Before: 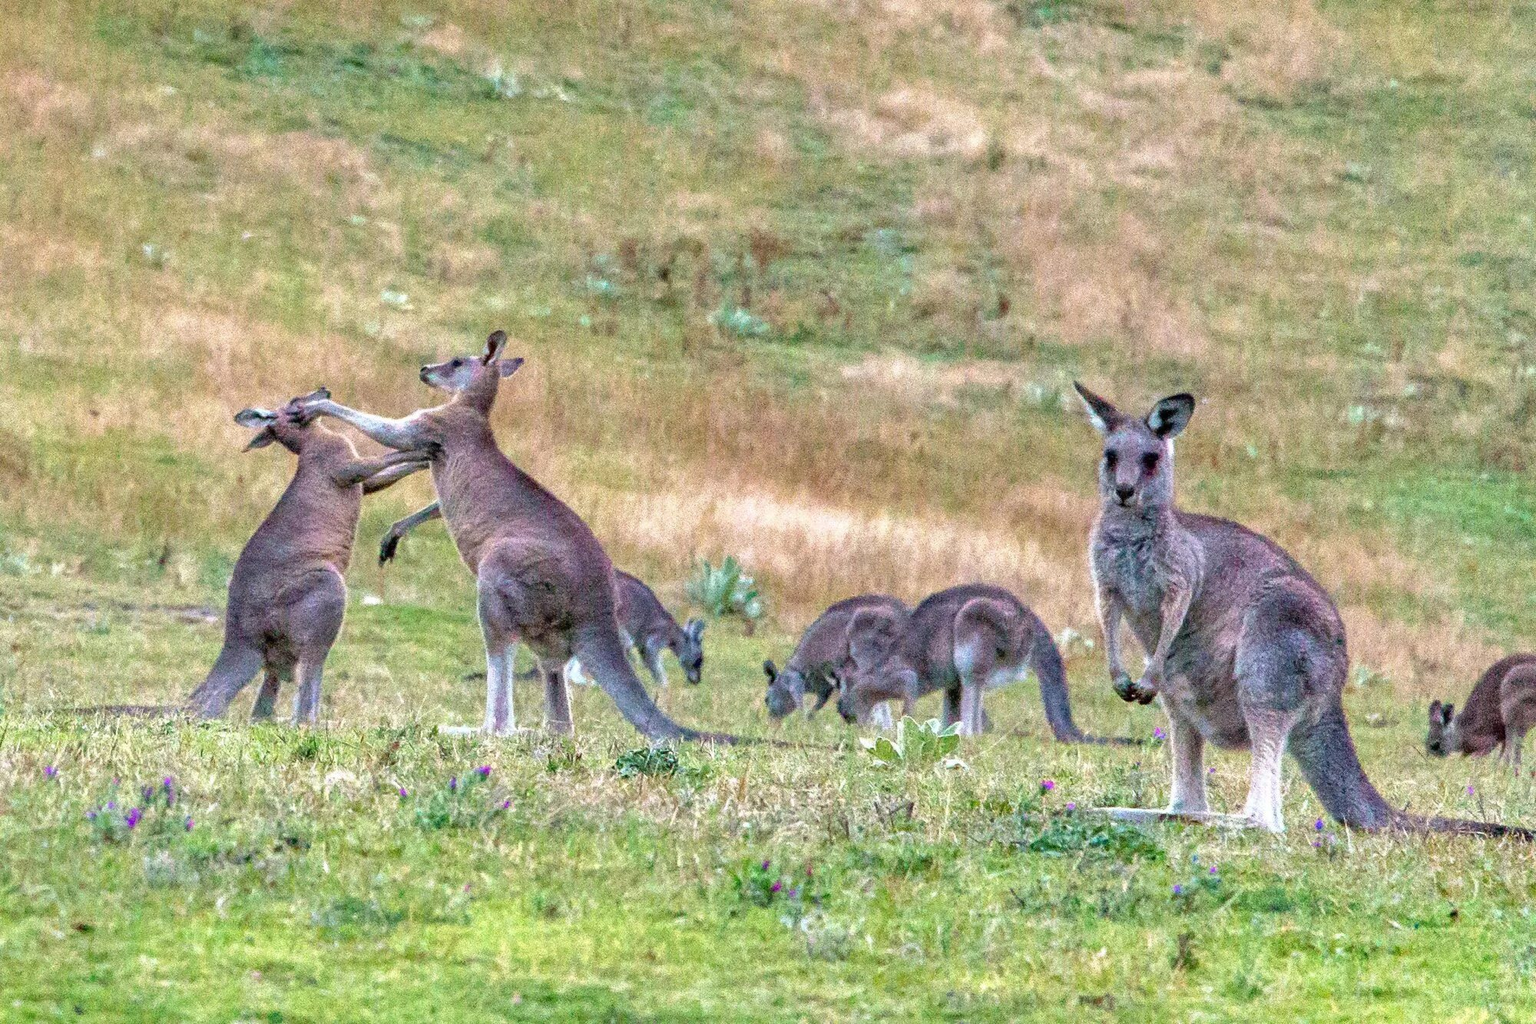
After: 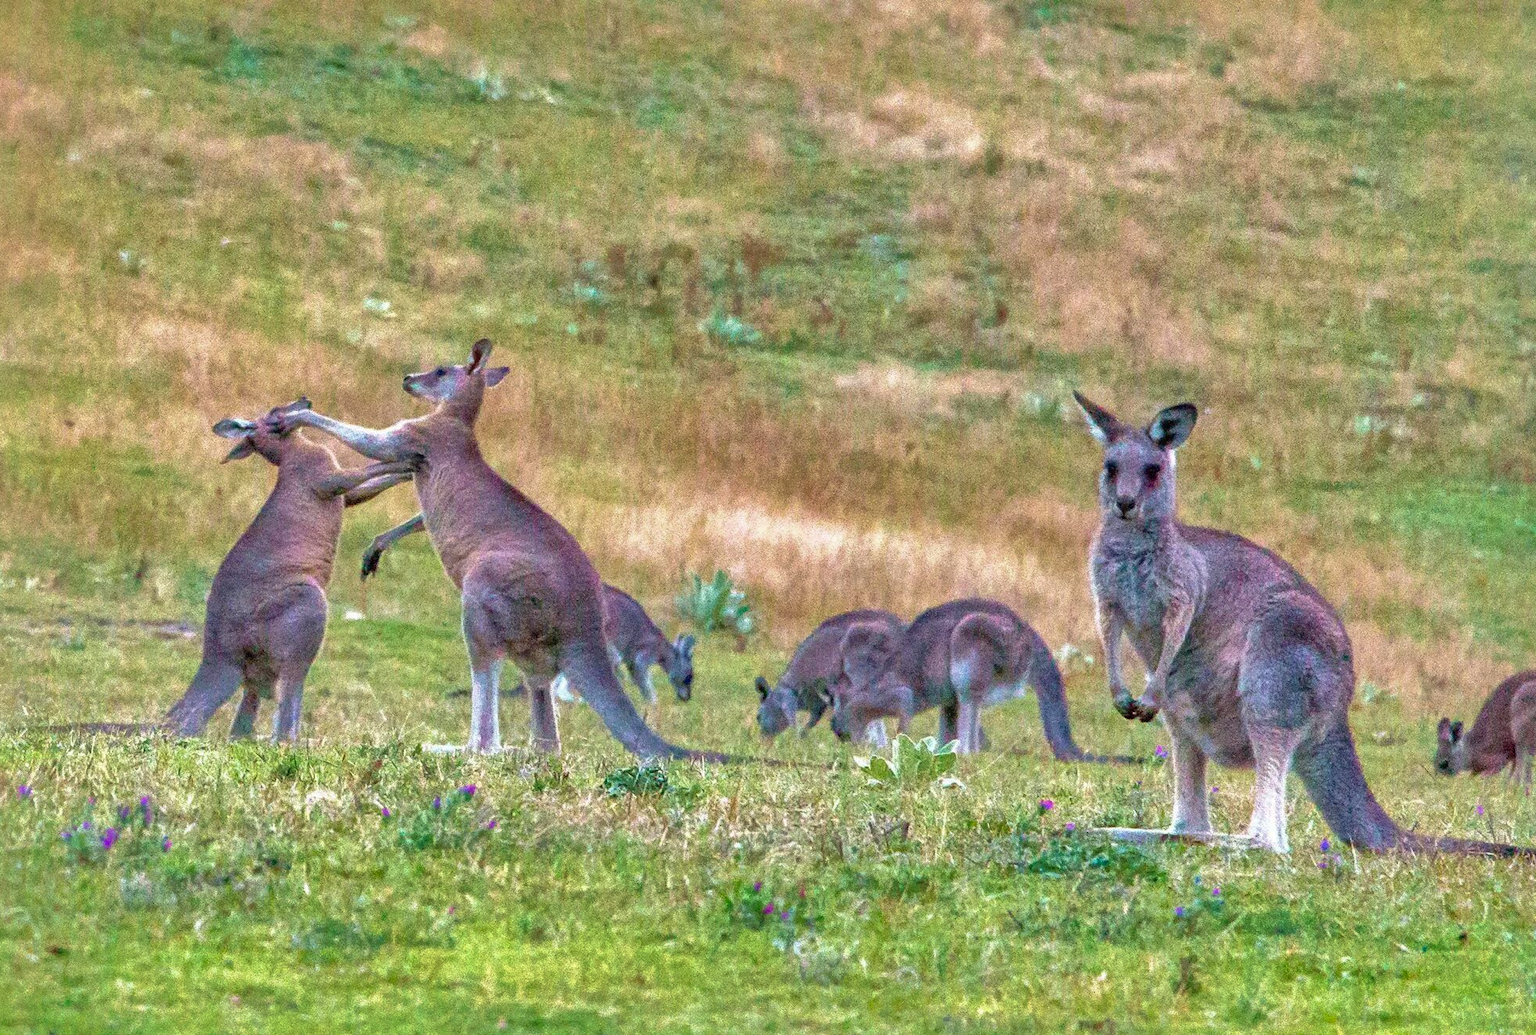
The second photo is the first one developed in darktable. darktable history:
velvia: on, module defaults
crop and rotate: left 1.774%, right 0.633%, bottom 1.28%
shadows and highlights: shadows 60, highlights -60
